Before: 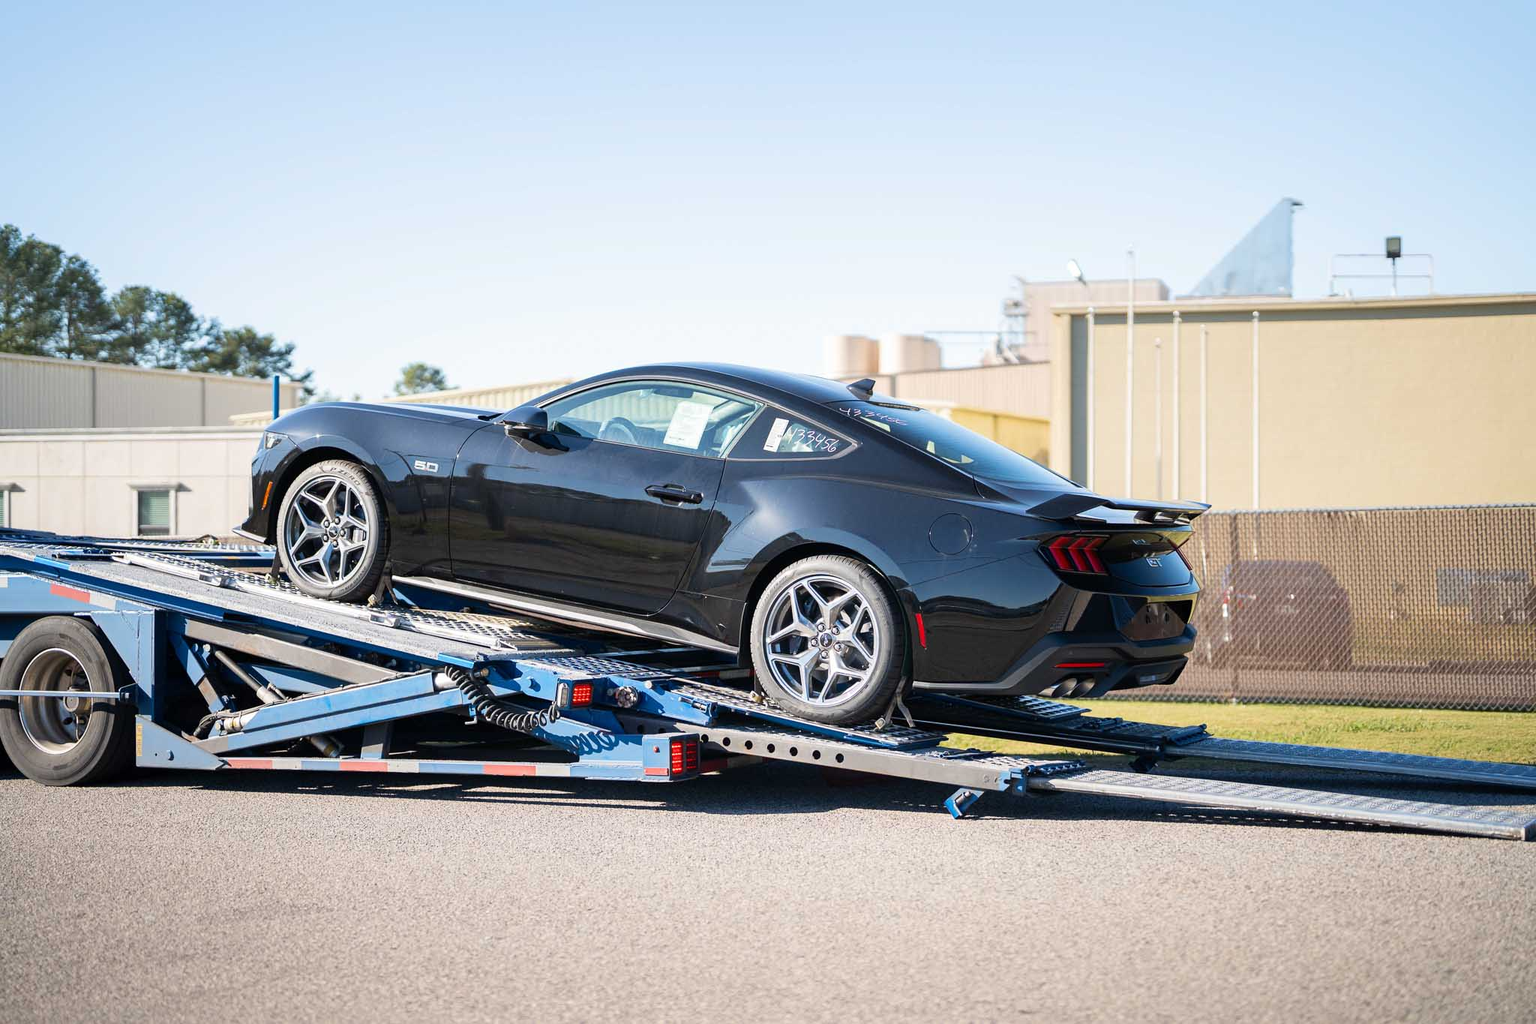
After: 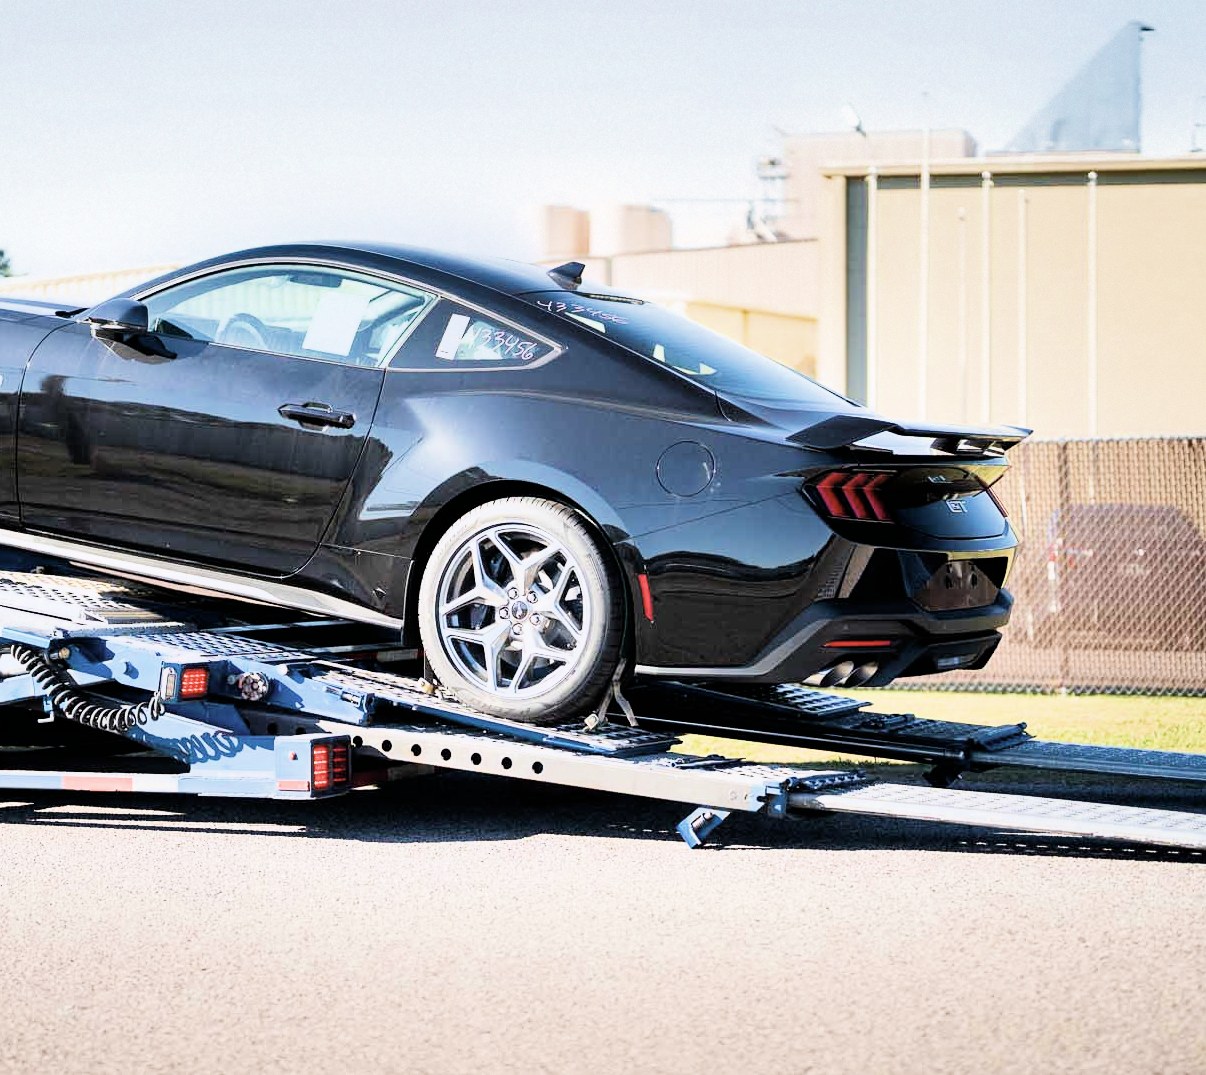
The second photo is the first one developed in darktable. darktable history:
exposure: black level correction 0, exposure 1.199 EV, compensate highlight preservation false
shadows and highlights: shadows 30.58, highlights -62.84, soften with gaussian
color correction: highlights b* 0.042, saturation 0.781
contrast equalizer: y [[0.5, 0.488, 0.462, 0.461, 0.491, 0.5], [0.5 ×6], [0.5 ×6], [0 ×6], [0 ×6]]
crop and rotate: left 28.441%, top 17.854%, right 12.643%, bottom 3.387%
velvia: on, module defaults
filmic rgb: black relative exposure -4.99 EV, white relative exposure 4 EV, hardness 2.88, contrast 1.402, enable highlight reconstruction true
